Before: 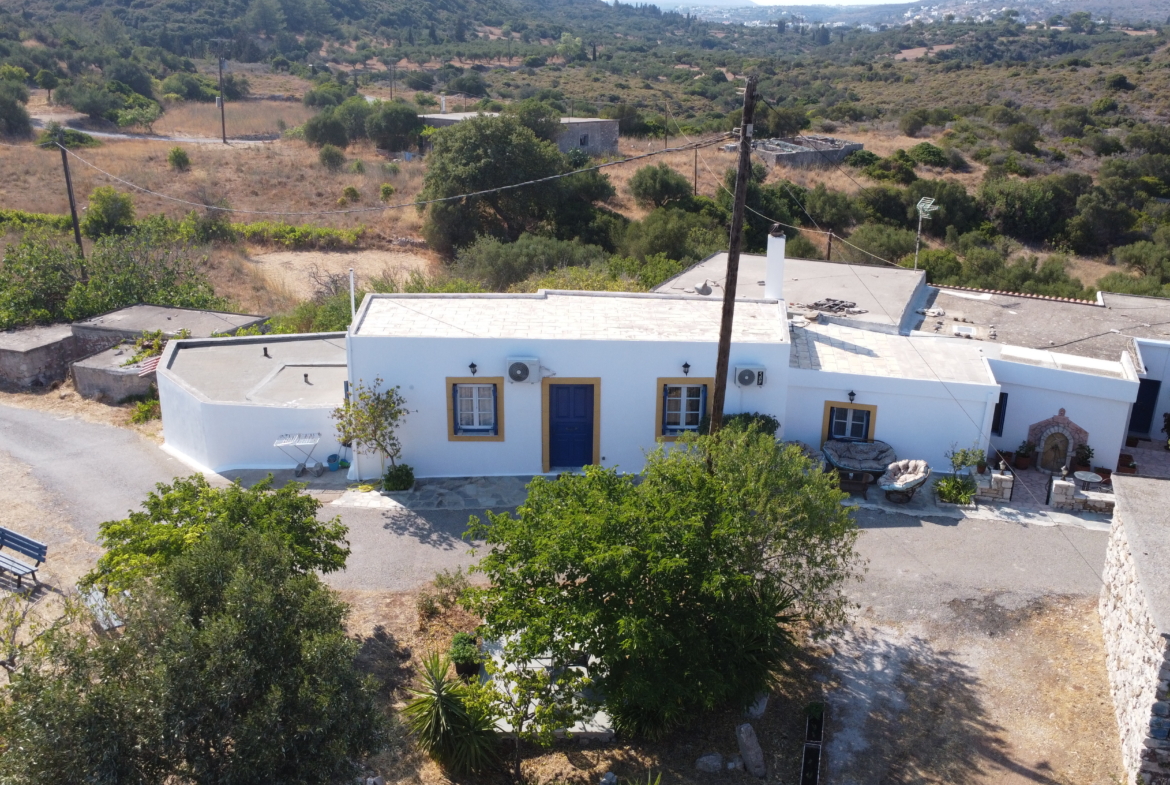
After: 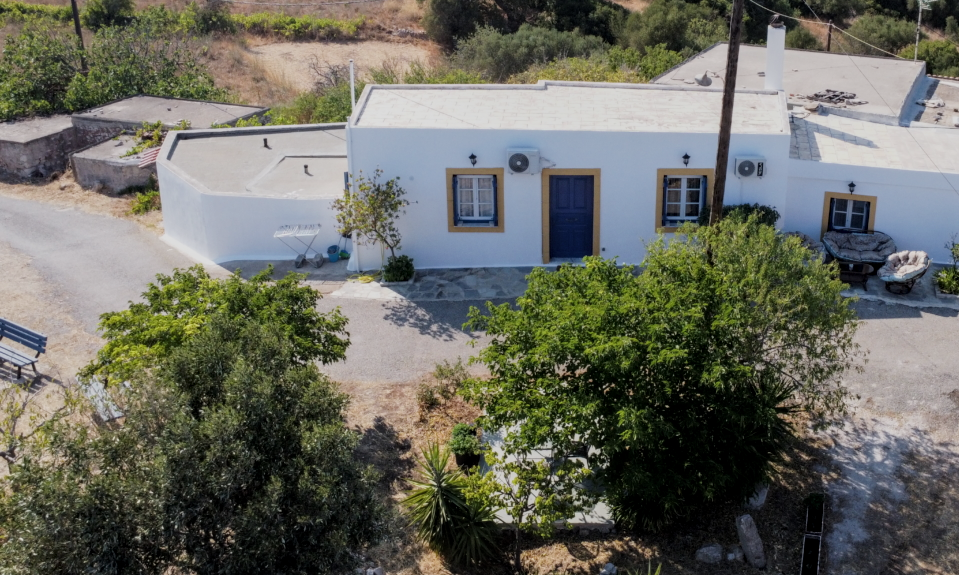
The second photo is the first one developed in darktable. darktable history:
crop: top 26.74%, right 18.023%
filmic rgb: black relative exposure -7.65 EV, white relative exposure 4.56 EV, hardness 3.61
local contrast: on, module defaults
